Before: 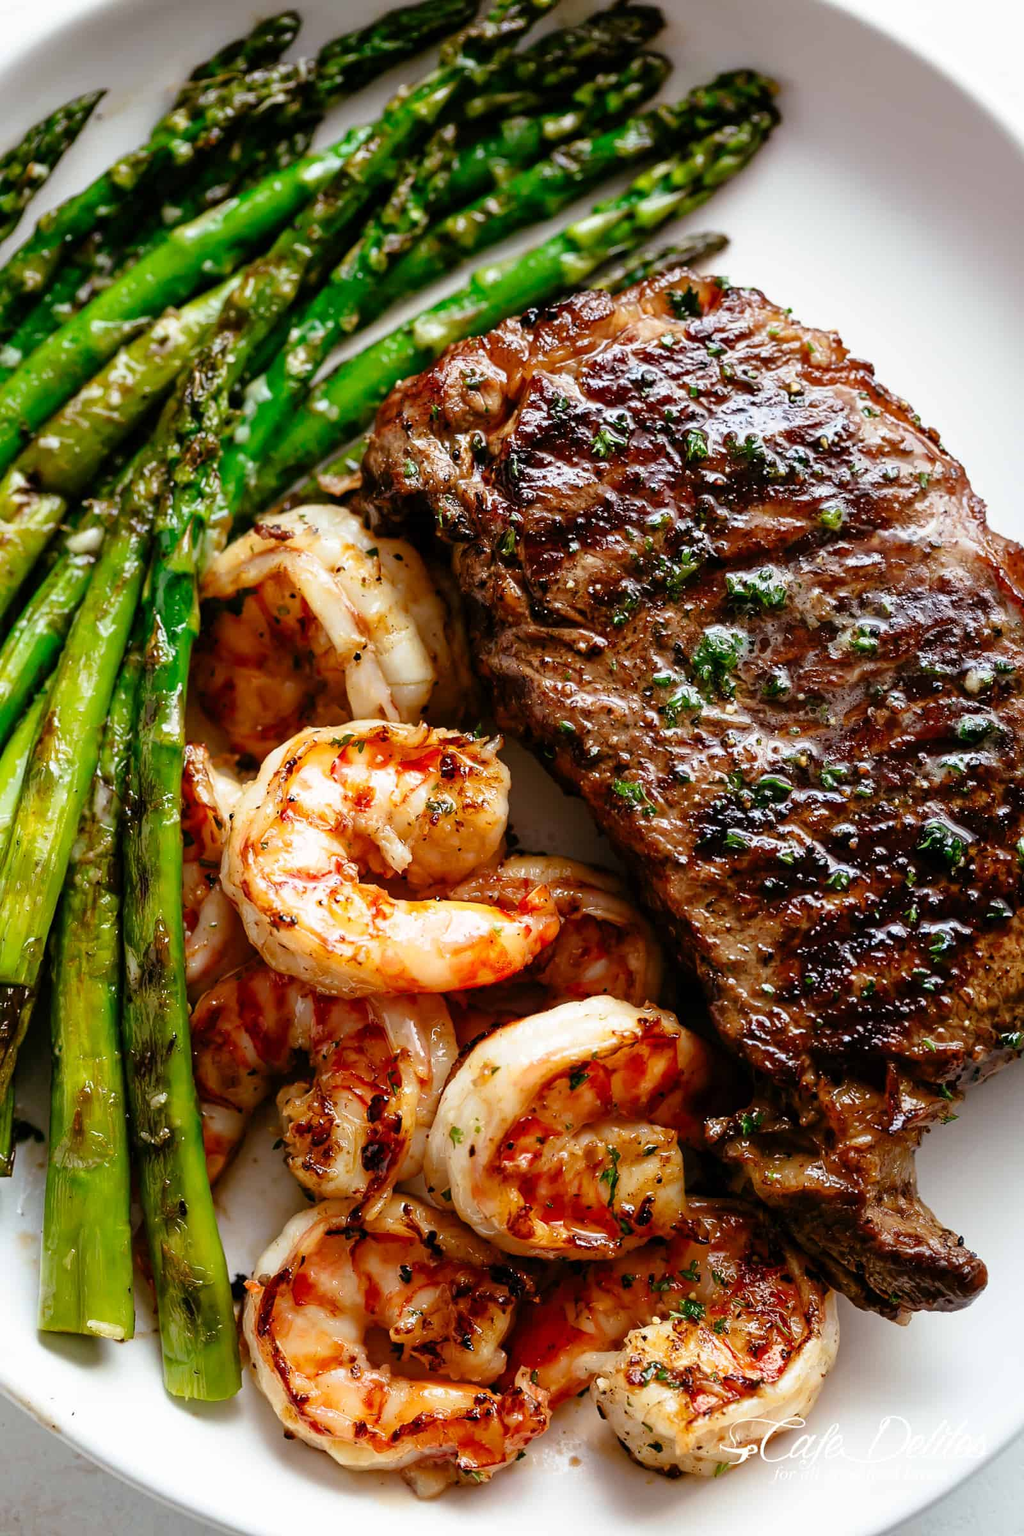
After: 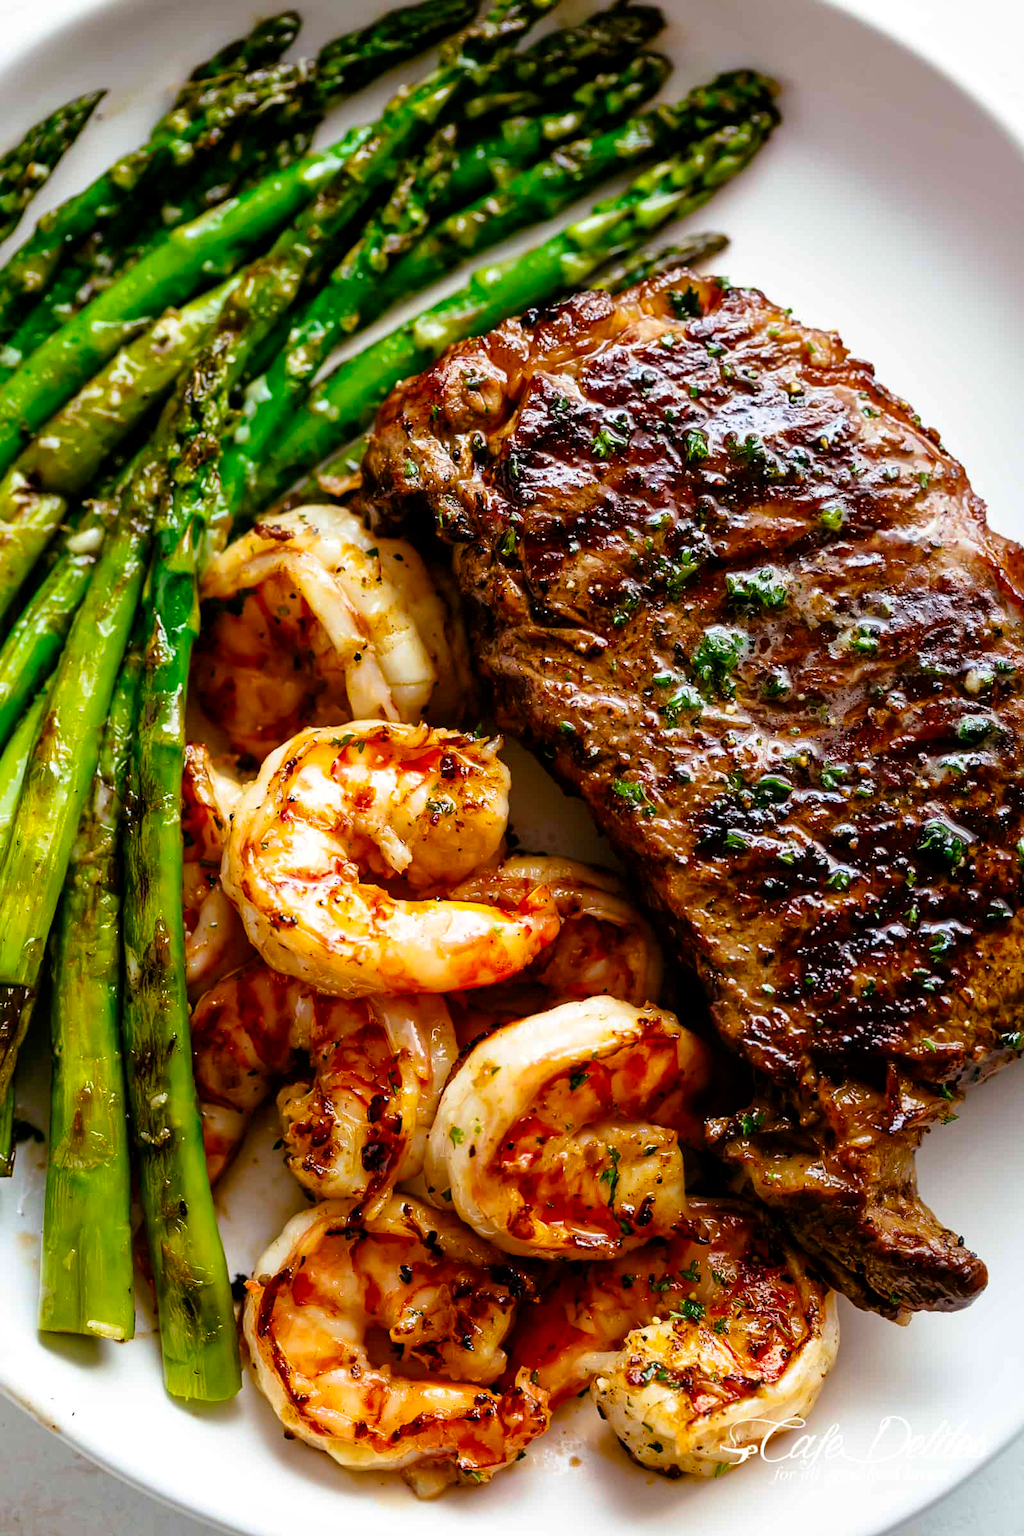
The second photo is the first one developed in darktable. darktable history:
local contrast: mode bilateral grid, contrast 20, coarseness 50, detail 120%, midtone range 0.2
color balance rgb: perceptual saturation grading › global saturation 30%, global vibrance 20%
